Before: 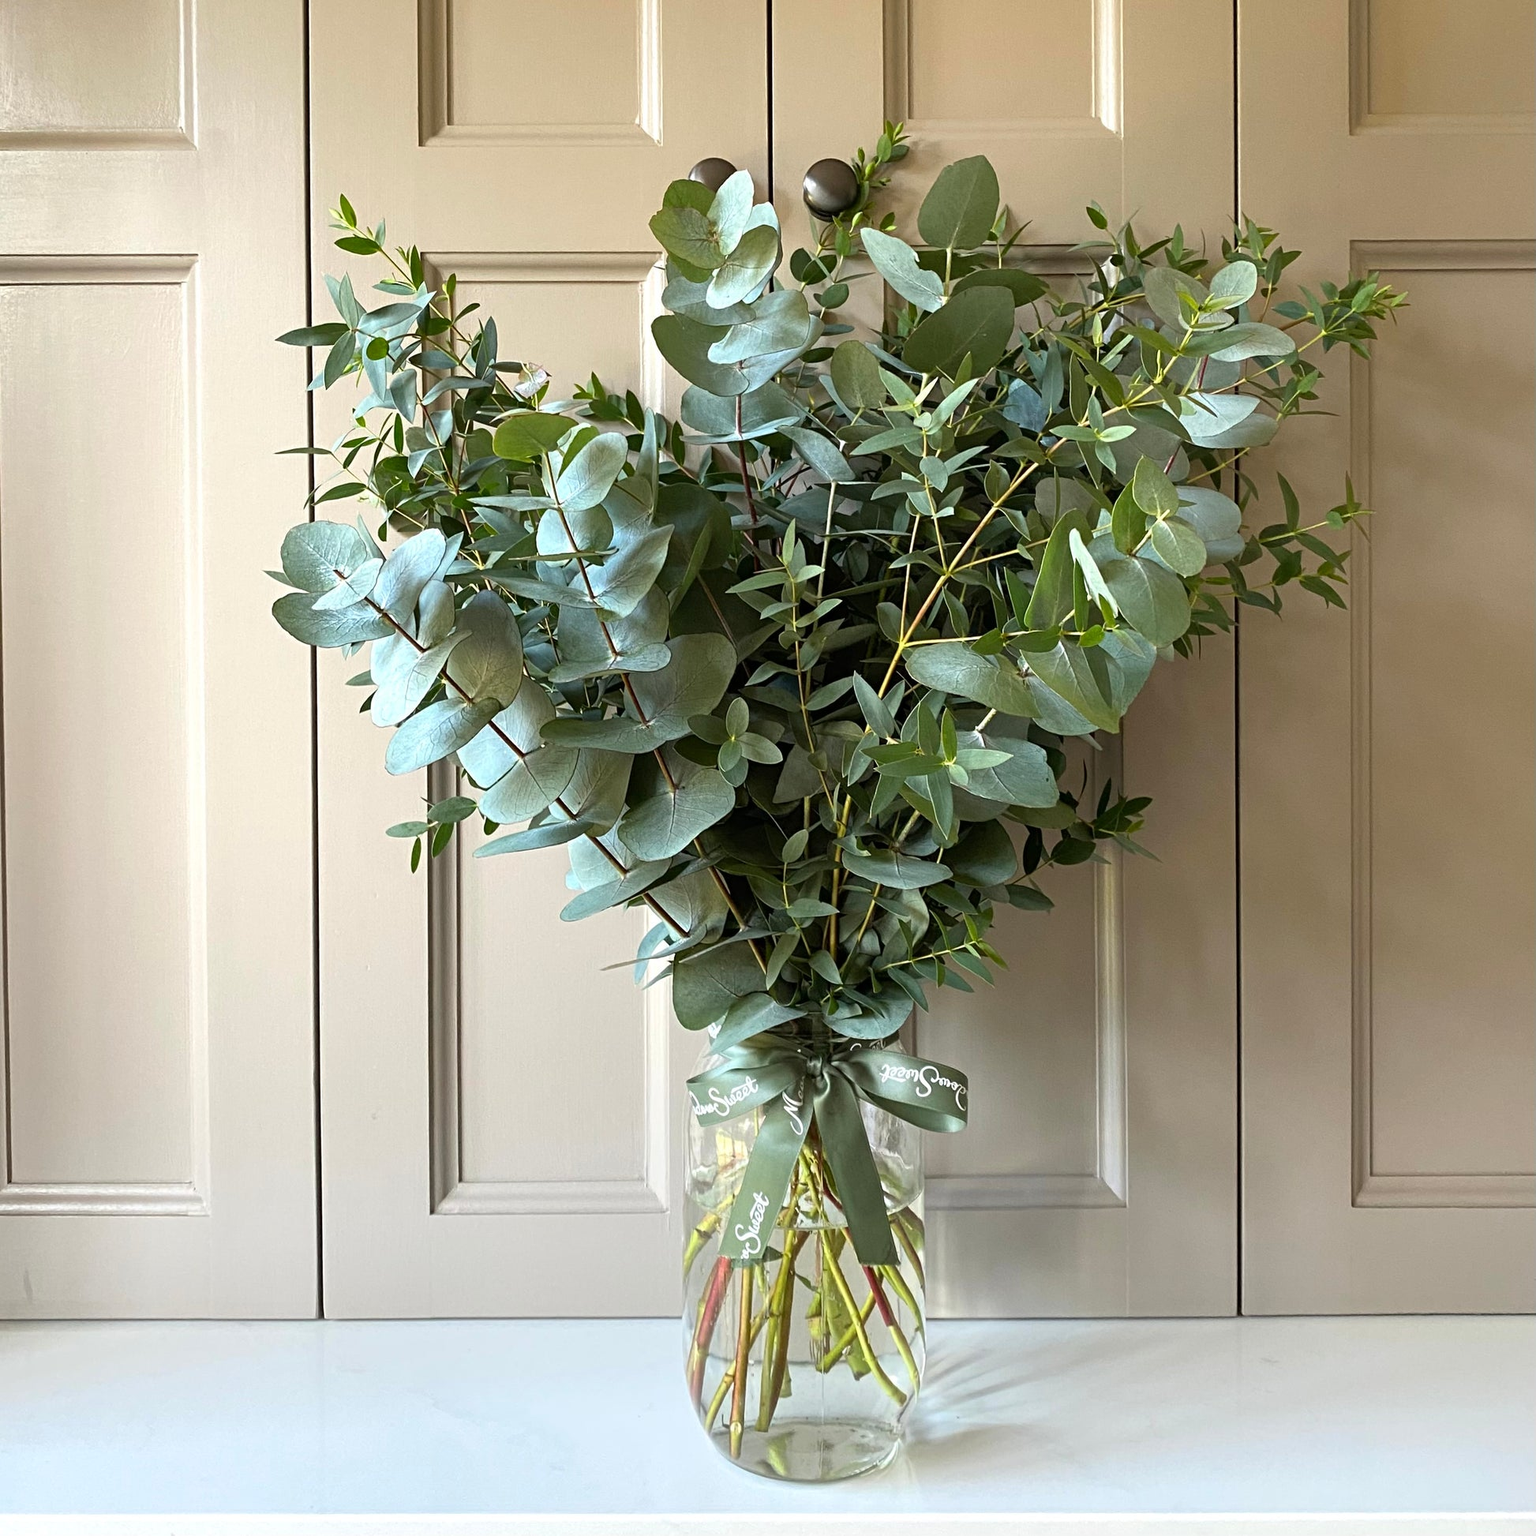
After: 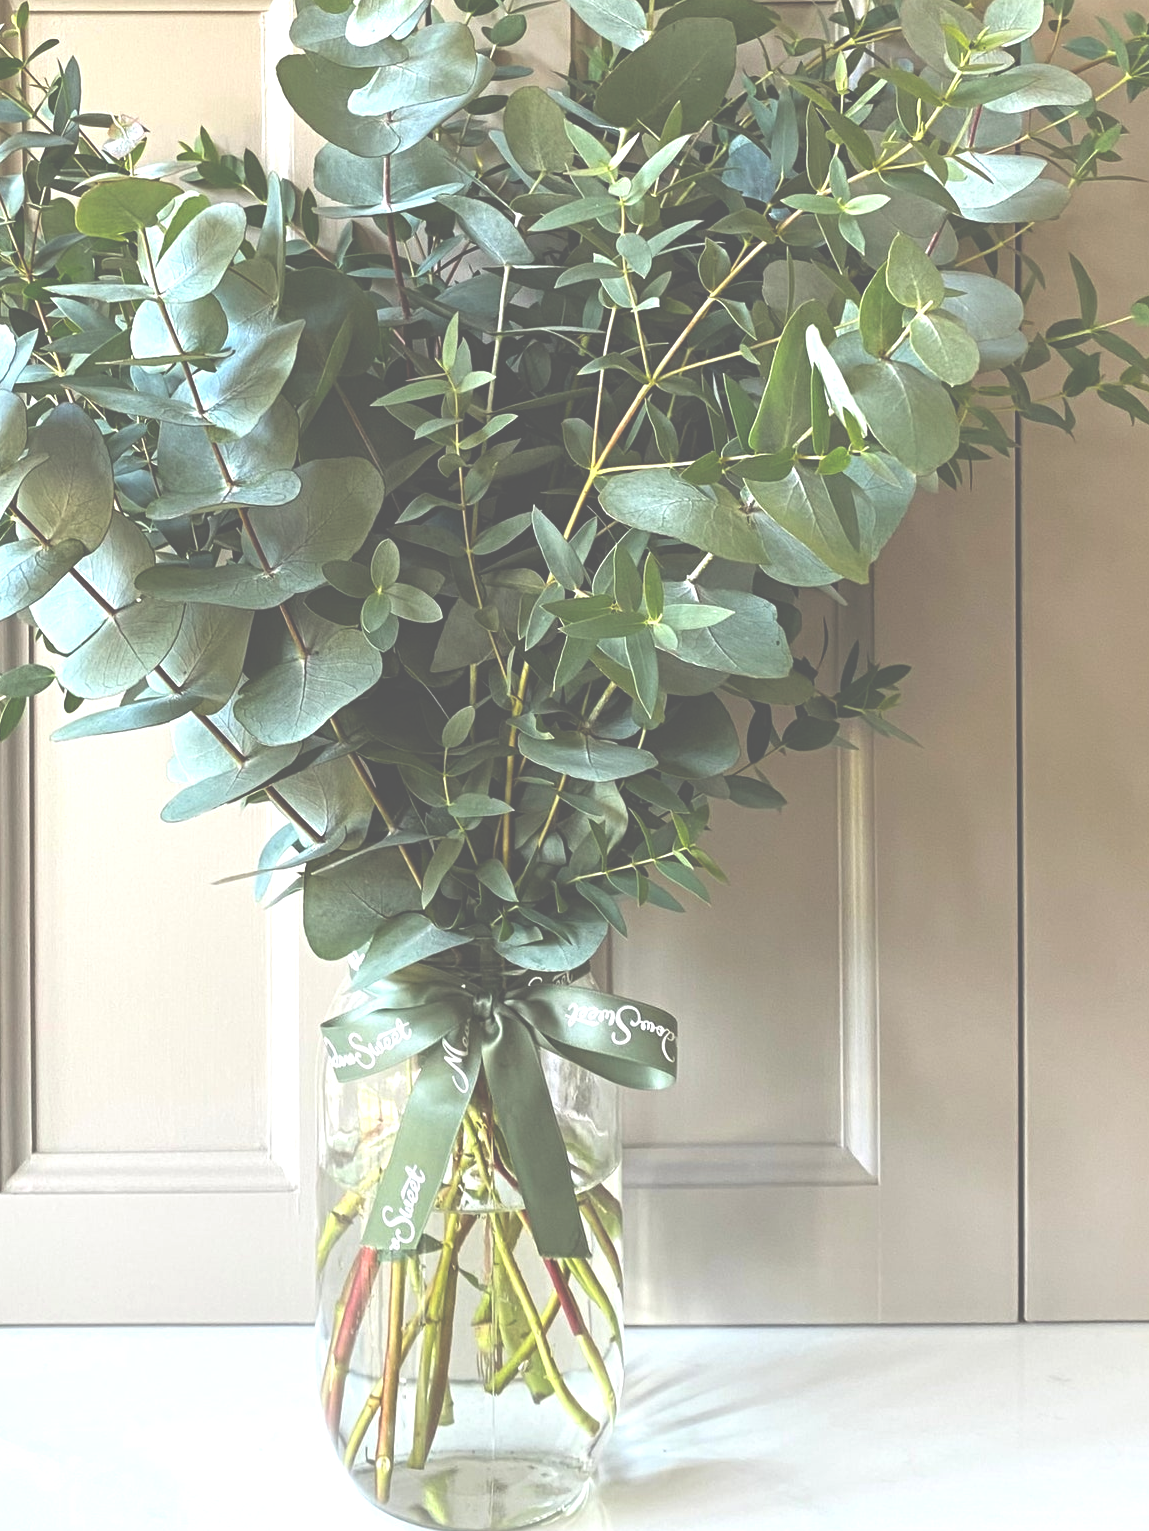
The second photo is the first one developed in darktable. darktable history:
crop and rotate: left 28.256%, top 17.734%, right 12.656%, bottom 3.573%
exposure: black level correction -0.071, exposure 0.5 EV, compensate highlight preservation false
